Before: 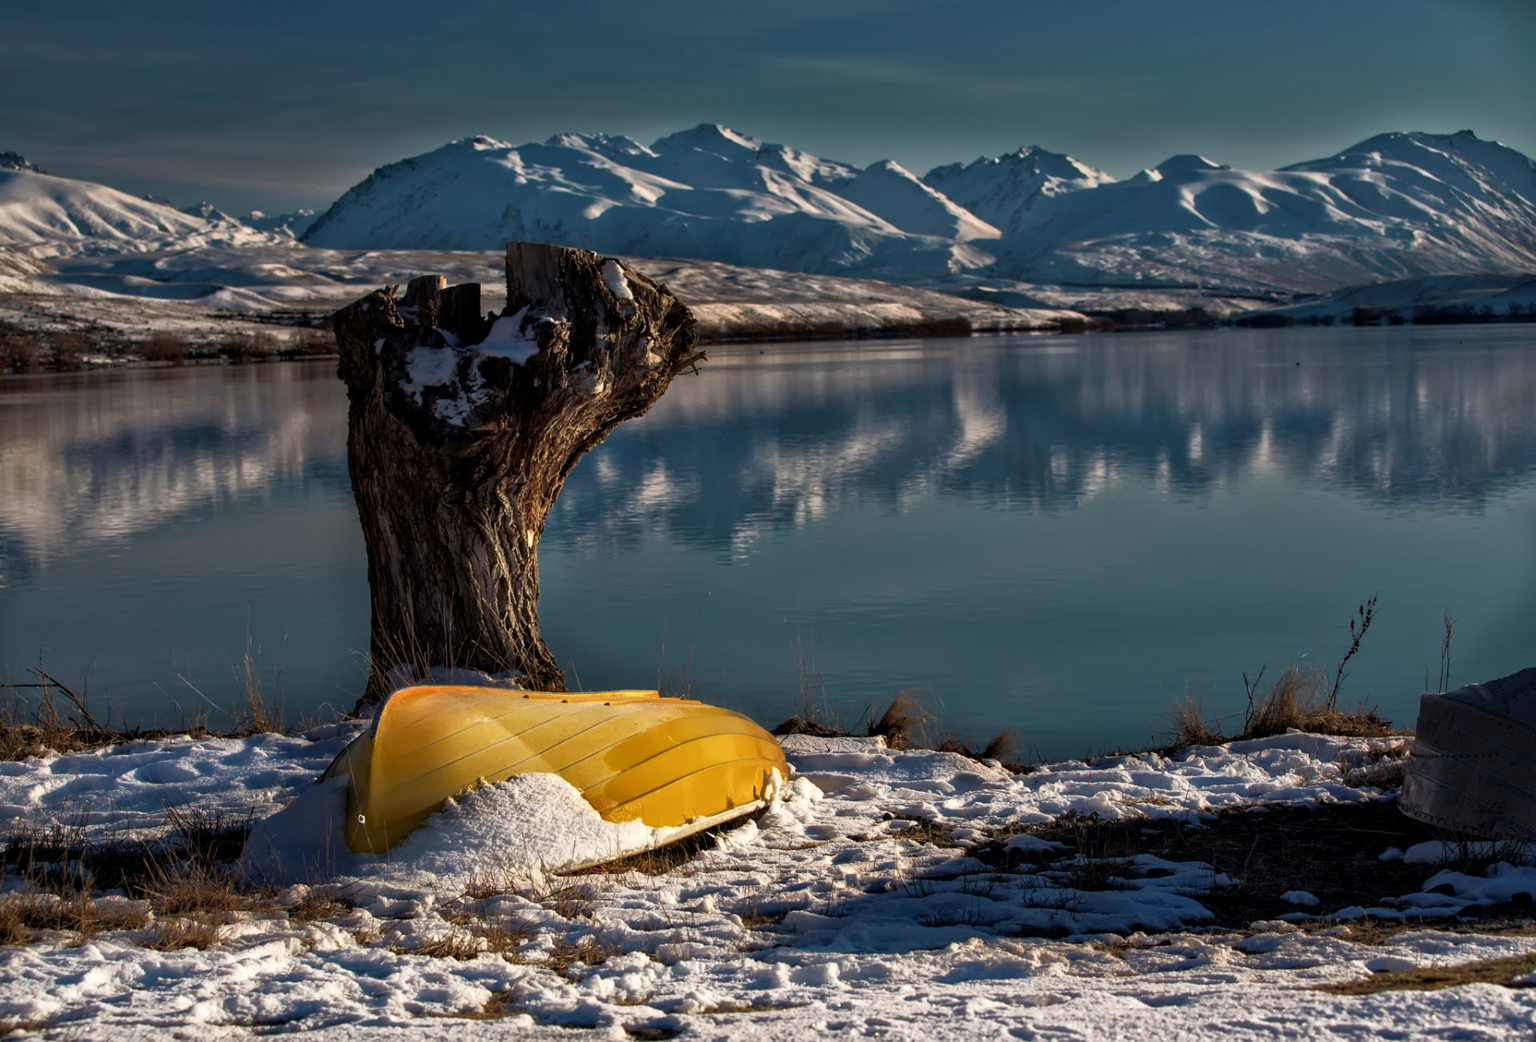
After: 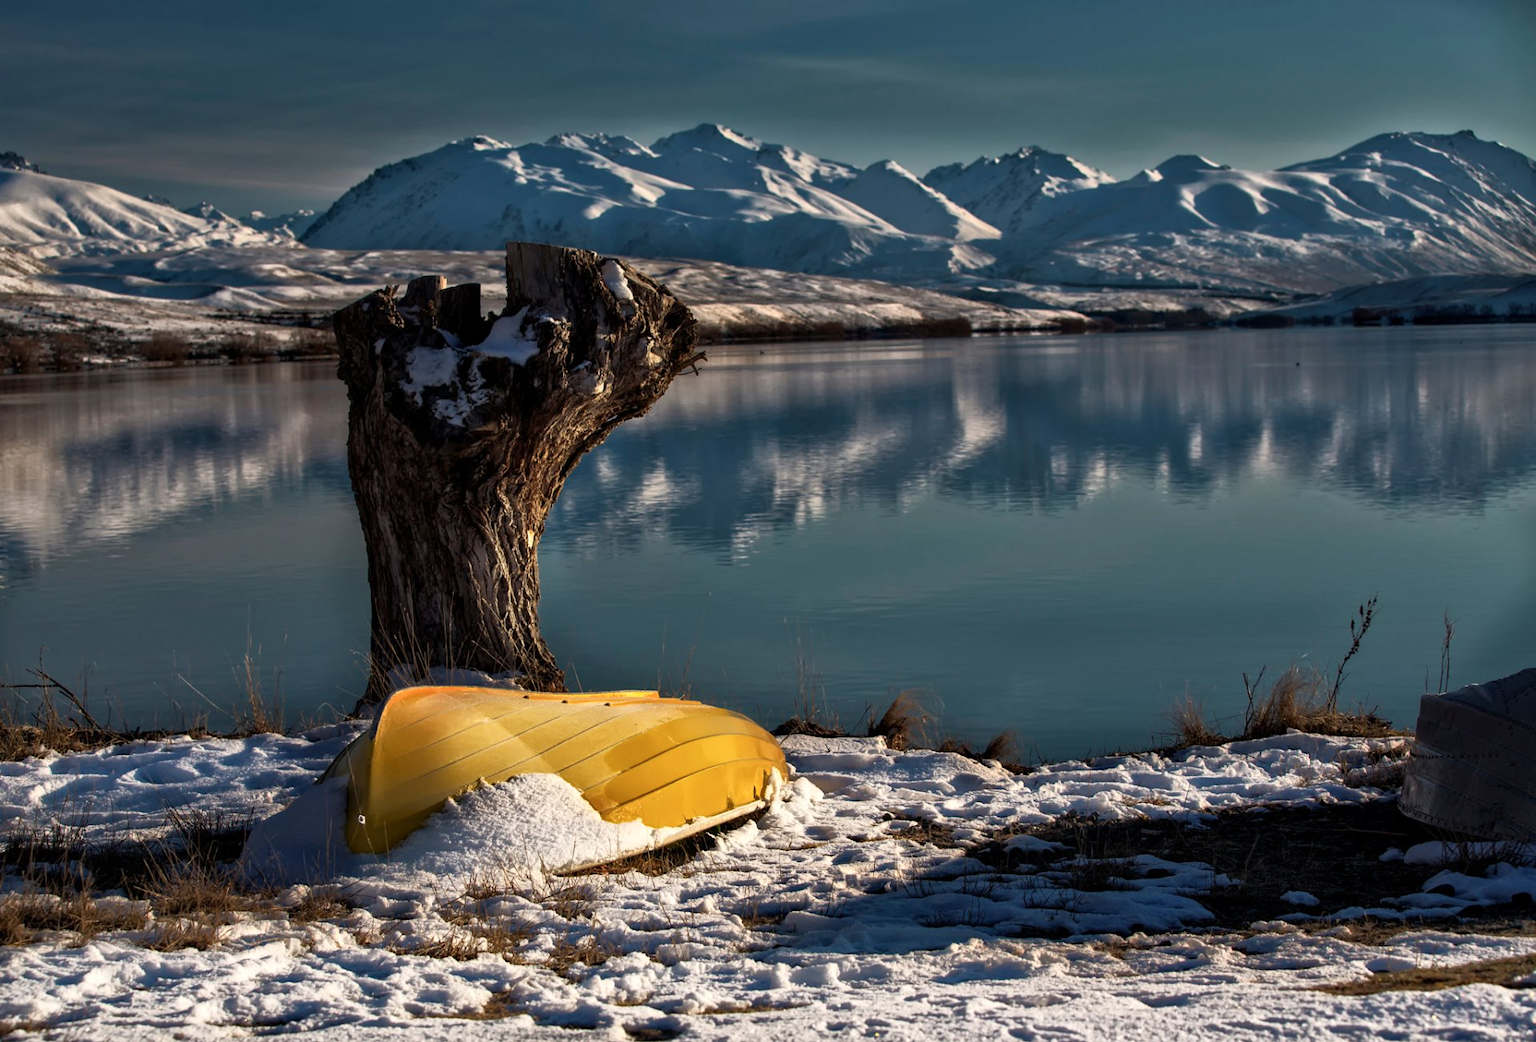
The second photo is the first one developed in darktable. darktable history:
contrast brightness saturation: contrast 0.146, brightness 0.054
